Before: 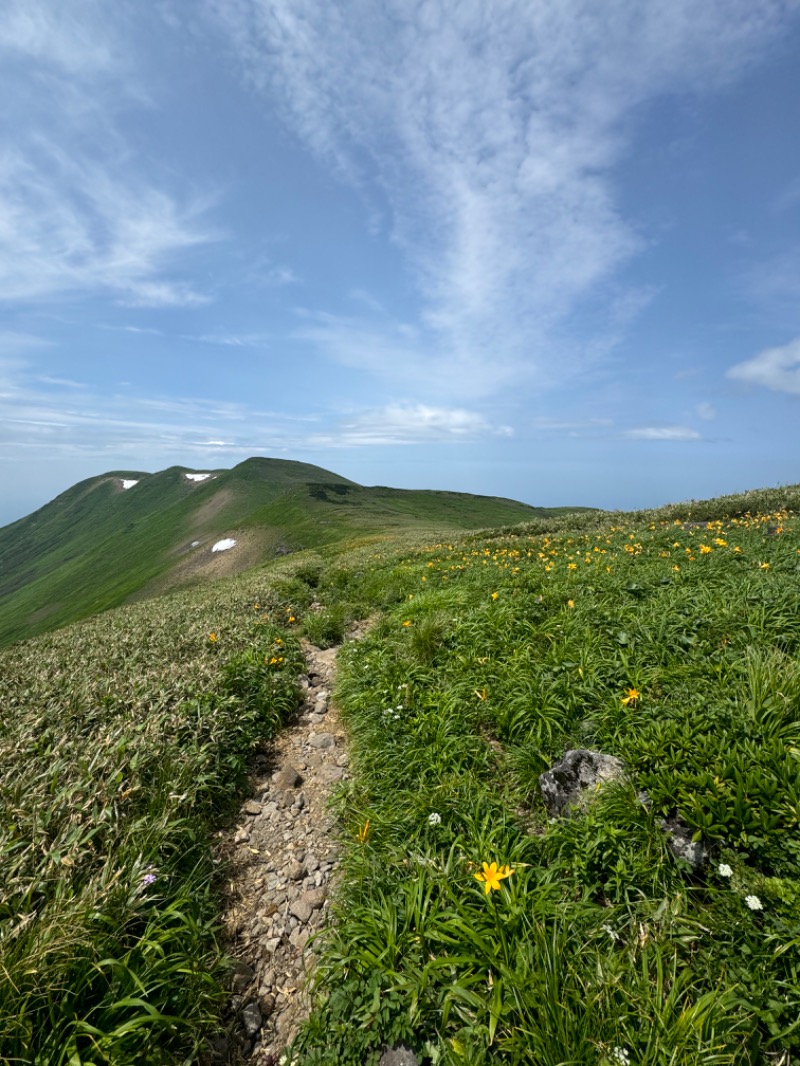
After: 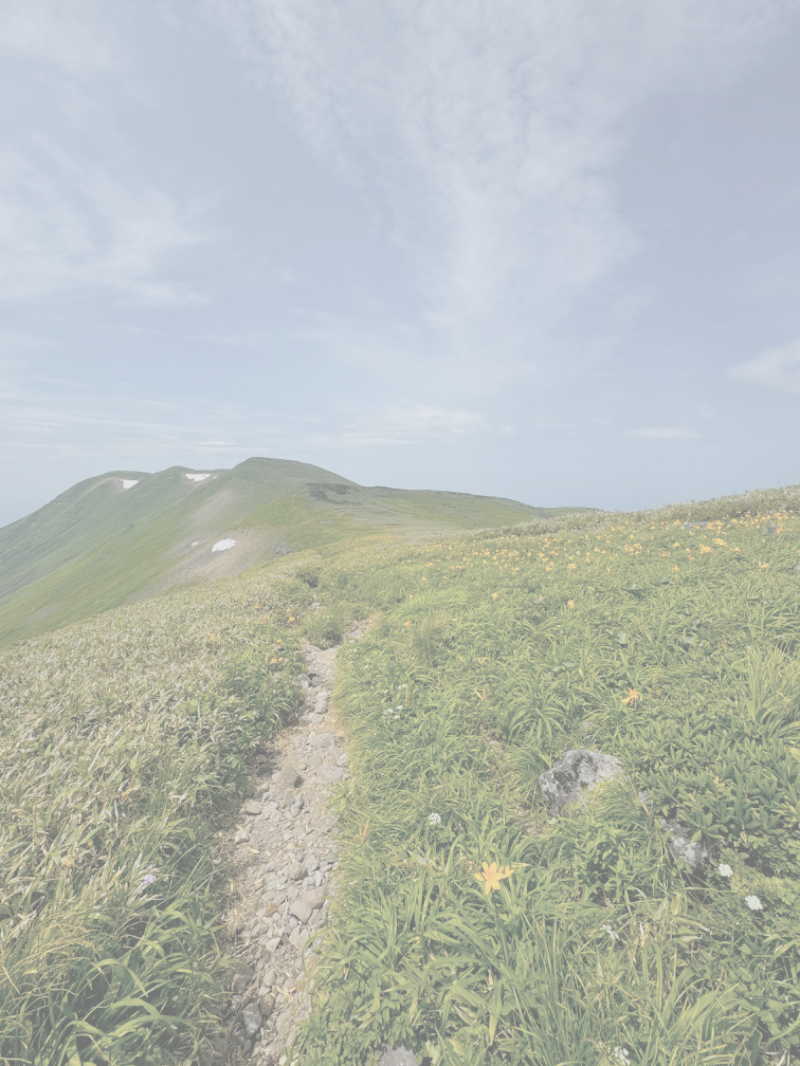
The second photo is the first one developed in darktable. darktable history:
color balance: input saturation 134.34%, contrast -10.04%, contrast fulcrum 19.67%, output saturation 133.51%
contrast brightness saturation: contrast -0.32, brightness 0.75, saturation -0.78
